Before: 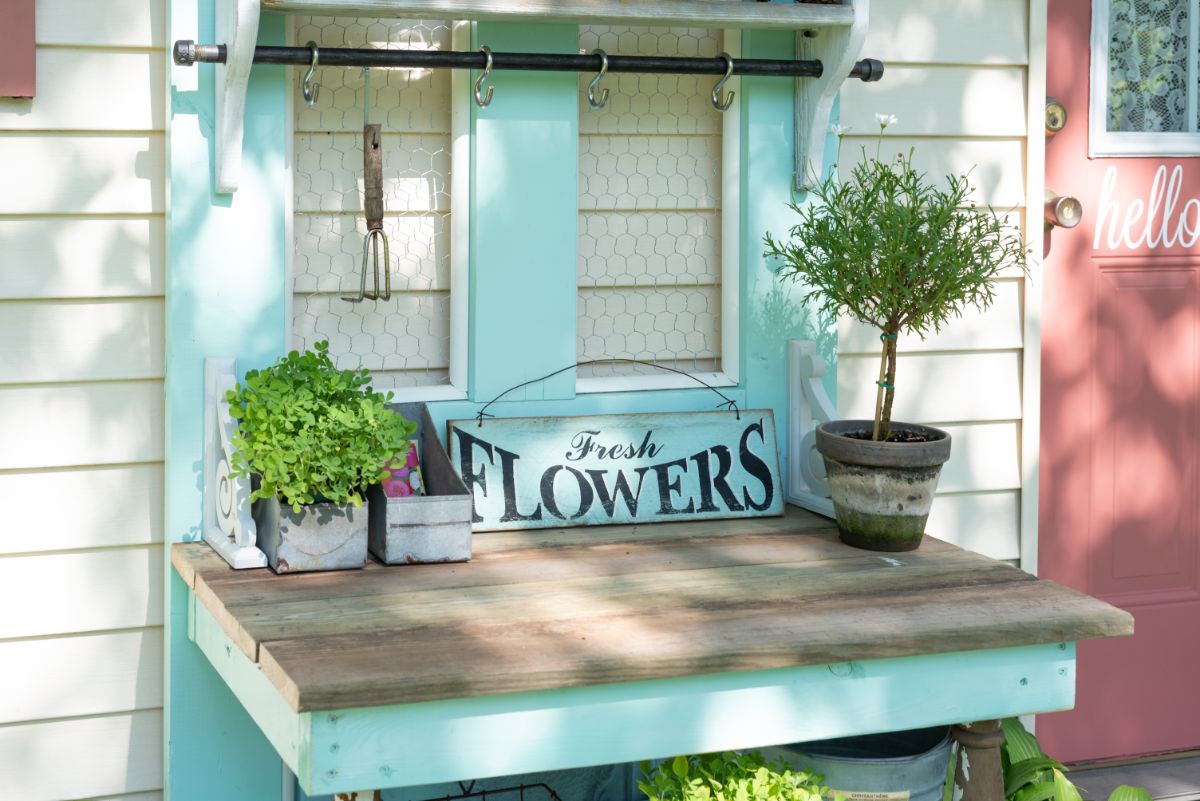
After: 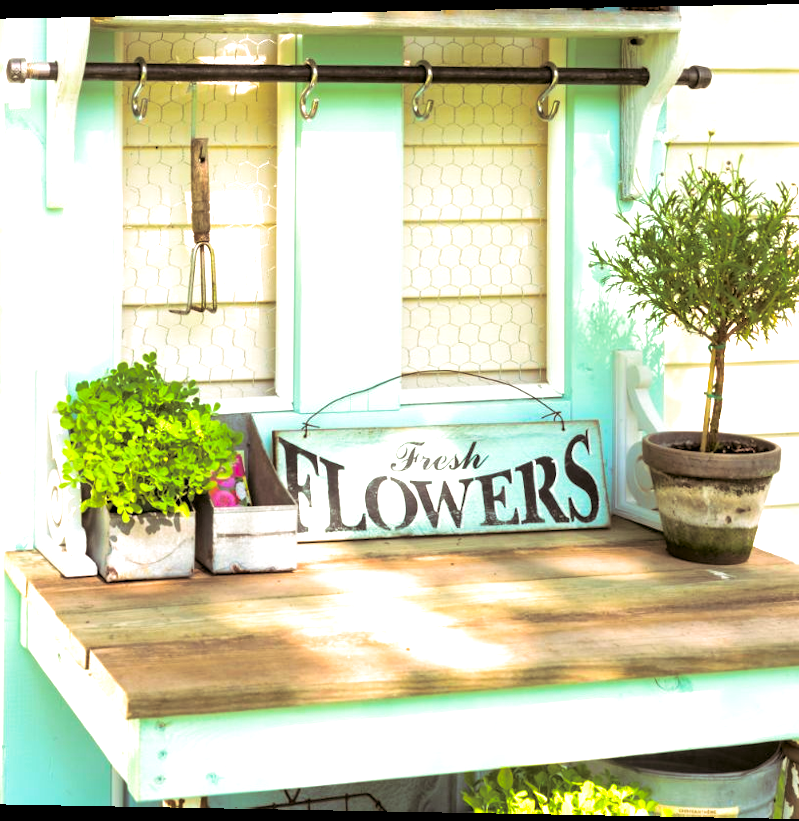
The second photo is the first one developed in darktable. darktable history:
crop and rotate: left 13.342%, right 19.991%
color balance rgb: linear chroma grading › global chroma 15%, perceptual saturation grading › global saturation 30%
color correction: highlights a* 8.98, highlights b* 15.09, shadows a* -0.49, shadows b* 26.52
split-toning: shadows › saturation 0.24, highlights › hue 54°, highlights › saturation 0.24
exposure: black level correction 0, exposure 1 EV, compensate highlight preservation false
rgb levels: preserve colors max RGB
rotate and perspective: lens shift (horizontal) -0.055, automatic cropping off
